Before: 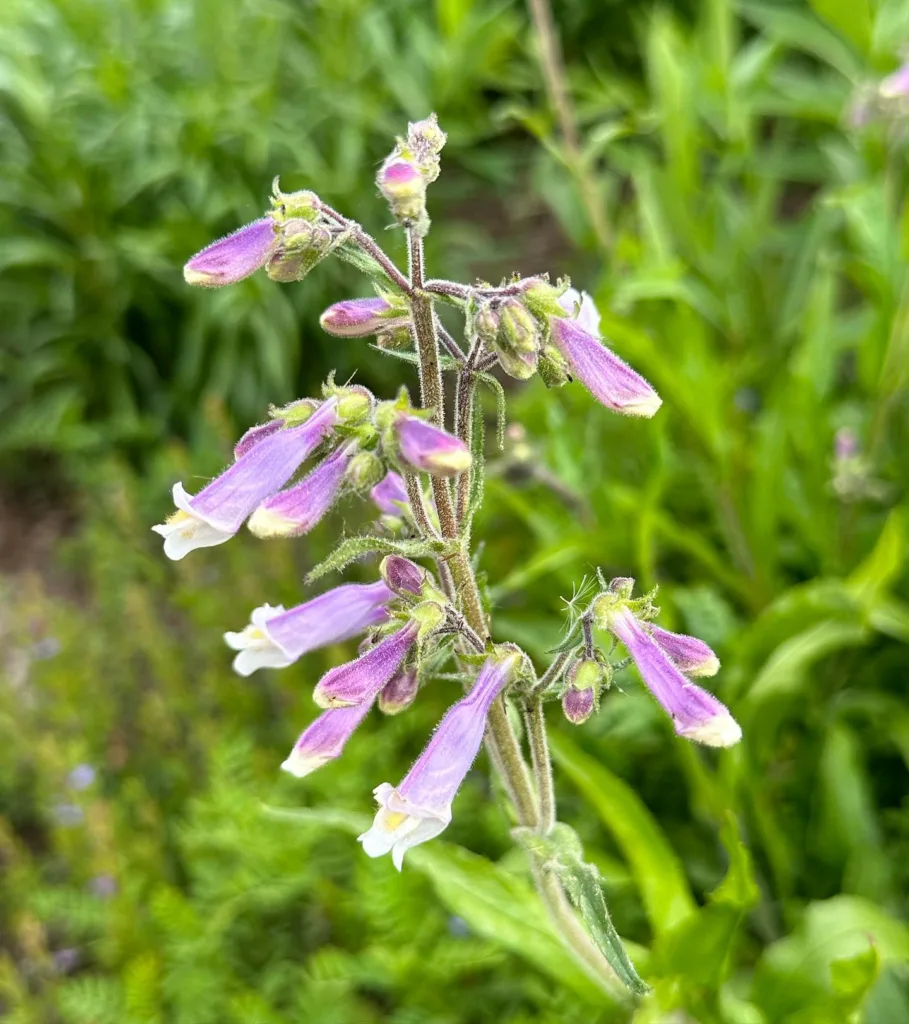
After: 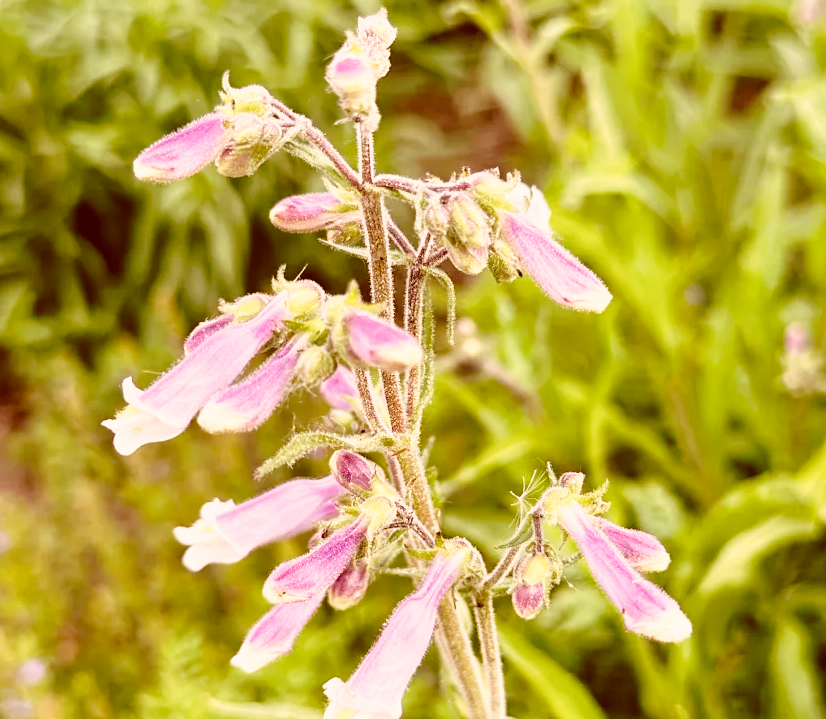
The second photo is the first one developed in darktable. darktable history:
base curve: curves: ch0 [(0, 0) (0.028, 0.03) (0.121, 0.232) (0.46, 0.748) (0.859, 0.968) (1, 1)], preserve colors none
color correction: highlights a* 9.03, highlights b* 8.71, shadows a* 40, shadows b* 40, saturation 0.8
crop: left 5.596%, top 10.314%, right 3.534%, bottom 19.395%
exposure: exposure -0.05 EV
